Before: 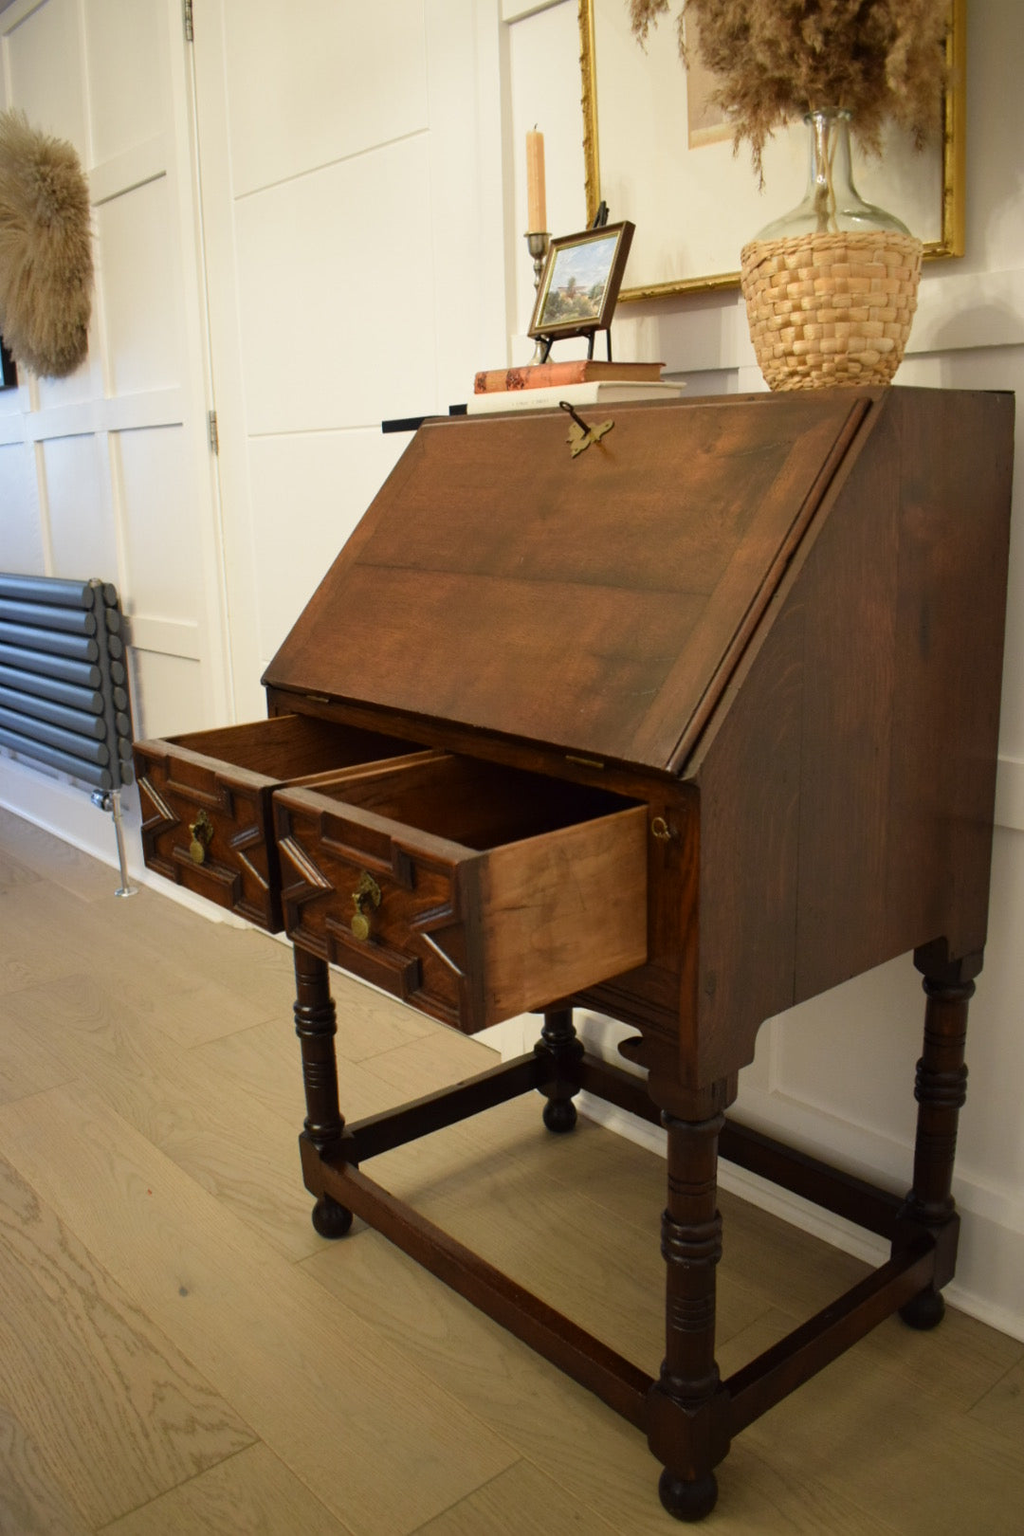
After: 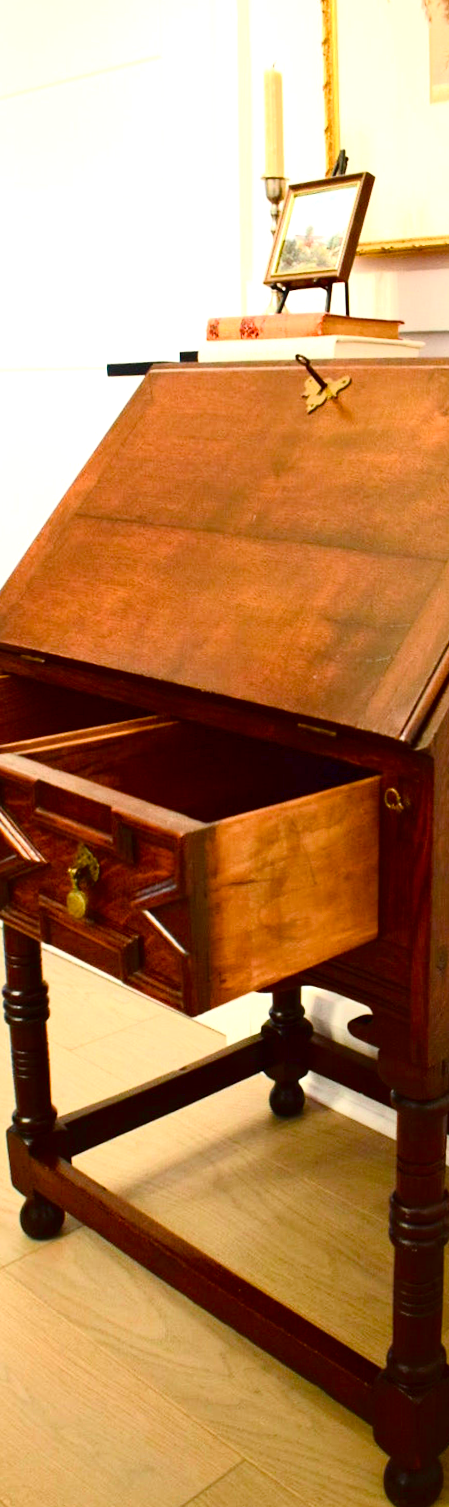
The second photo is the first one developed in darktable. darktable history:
tone curve: curves: ch0 [(0, 0) (0.059, 0.027) (0.178, 0.105) (0.292, 0.233) (0.485, 0.472) (0.837, 0.887) (1, 0.983)]; ch1 [(0, 0) (0.23, 0.166) (0.34, 0.298) (0.371, 0.334) (0.435, 0.413) (0.477, 0.469) (0.499, 0.498) (0.534, 0.551) (0.56, 0.585) (0.754, 0.801) (1, 1)]; ch2 [(0, 0) (0.431, 0.414) (0.498, 0.503) (0.524, 0.531) (0.568, 0.567) (0.6, 0.597) (0.65, 0.651) (0.752, 0.764) (1, 1)], color space Lab, independent channels, preserve colors none
contrast brightness saturation: contrast 0.08, saturation 0.02
rotate and perspective: rotation 0.679°, lens shift (horizontal) 0.136, crop left 0.009, crop right 0.991, crop top 0.078, crop bottom 0.95
exposure: black level correction 0, exposure 1.015 EV, compensate exposure bias true, compensate highlight preservation false
color balance rgb: perceptual saturation grading › global saturation 35%, perceptual saturation grading › highlights -30%, perceptual saturation grading › shadows 35%, perceptual brilliance grading › global brilliance 3%, perceptual brilliance grading › highlights -3%, perceptual brilliance grading › shadows 3%
crop: left 31.229%, right 27.105%
